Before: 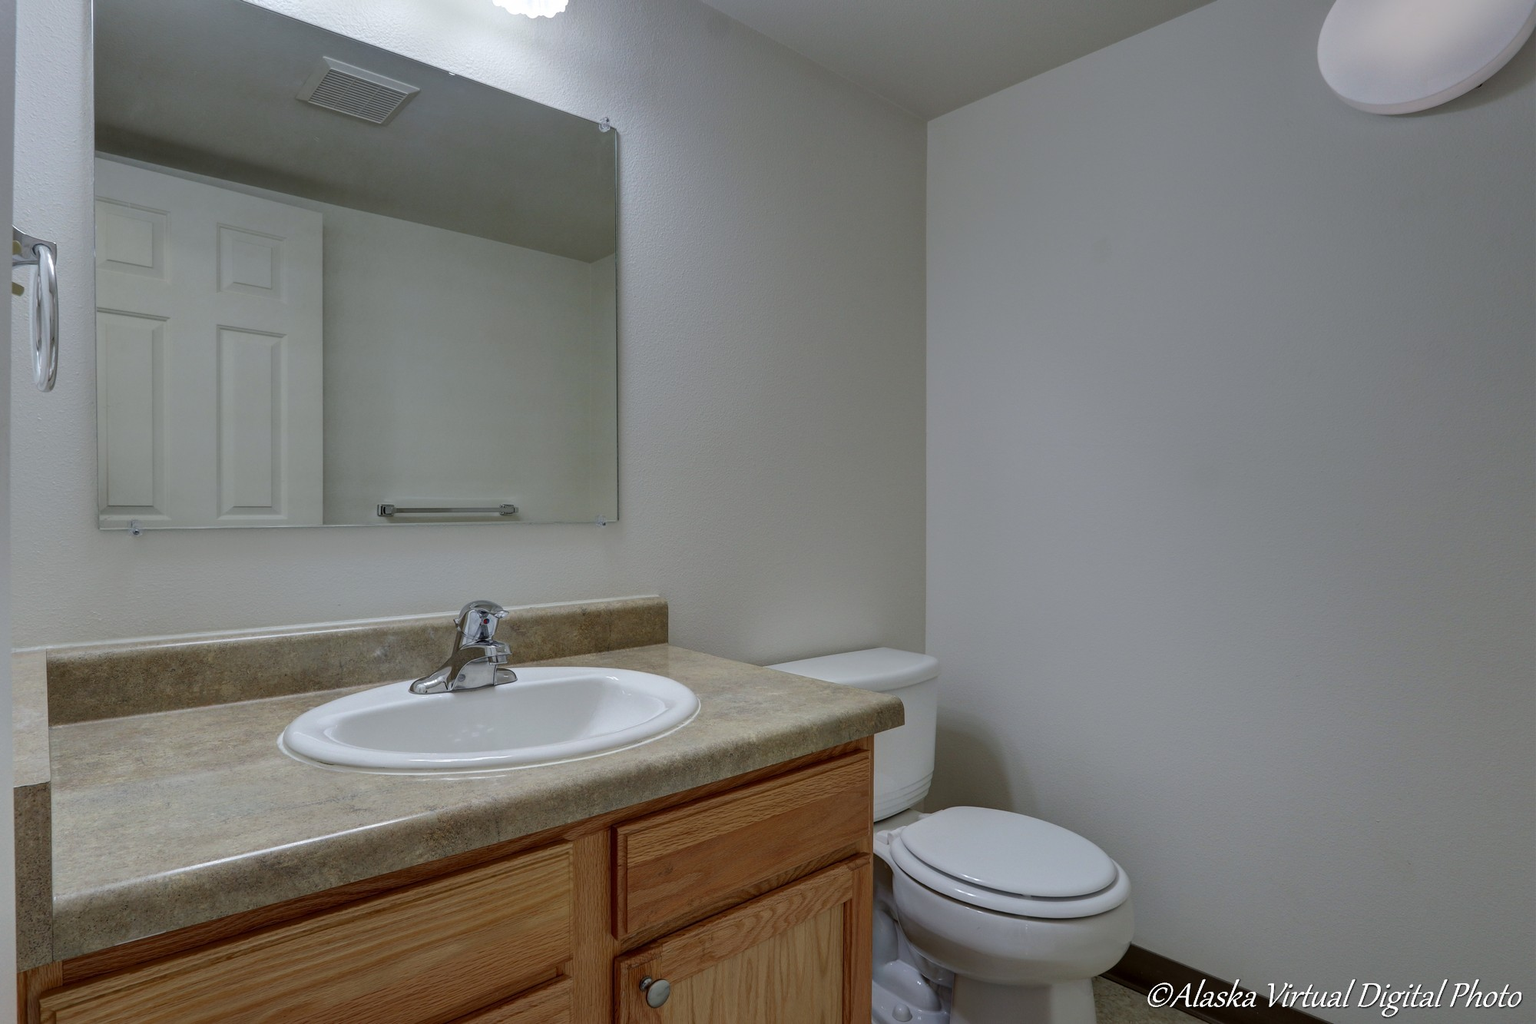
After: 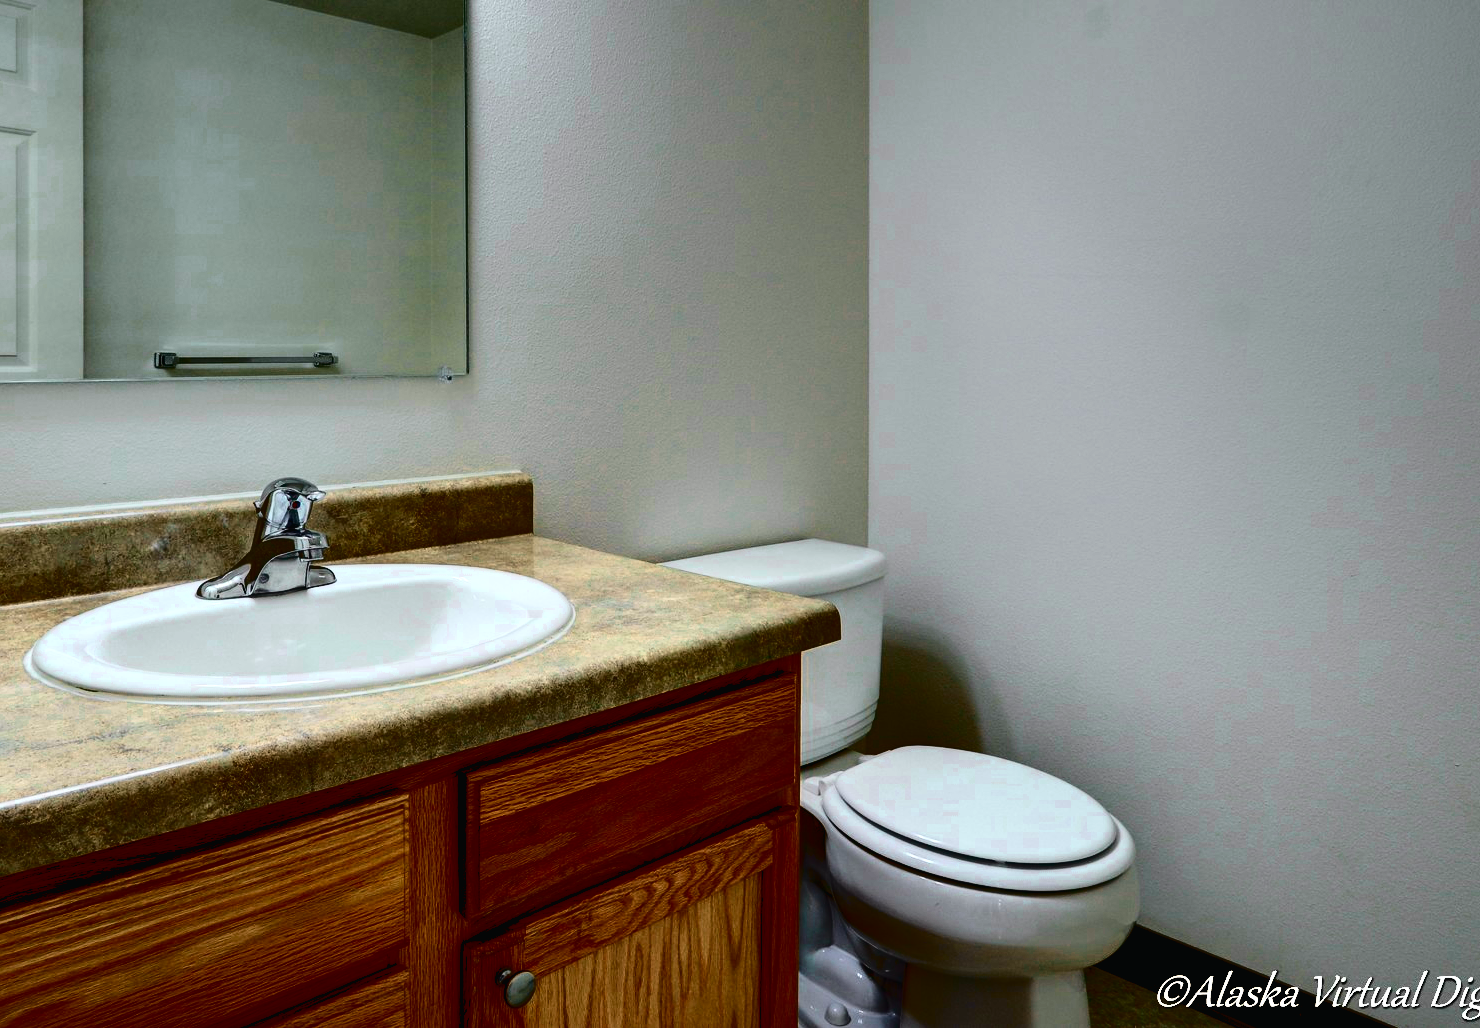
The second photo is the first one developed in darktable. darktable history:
tone curve: curves: ch0 [(0, 0.014) (0.17, 0.099) (0.392, 0.438) (0.725, 0.828) (0.872, 0.918) (1, 0.981)]; ch1 [(0, 0) (0.402, 0.36) (0.488, 0.466) (0.5, 0.499) (0.515, 0.515) (0.574, 0.595) (0.619, 0.65) (0.701, 0.725) (1, 1)]; ch2 [(0, 0) (0.432, 0.422) (0.486, 0.49) (0.503, 0.503) (0.523, 0.554) (0.562, 0.606) (0.644, 0.694) (0.717, 0.753) (1, 0.991)], color space Lab, independent channels
crop: left 16.871%, top 22.857%, right 9.116%
rgb levels: levels [[0.01, 0.419, 0.839], [0, 0.5, 1], [0, 0.5, 1]]
color zones: curves: ch0 [(0.018, 0.548) (0.197, 0.654) (0.425, 0.447) (0.605, 0.658) (0.732, 0.579)]; ch1 [(0.105, 0.531) (0.224, 0.531) (0.386, 0.39) (0.618, 0.456) (0.732, 0.456) (0.956, 0.421)]; ch2 [(0.039, 0.583) (0.215, 0.465) (0.399, 0.544) (0.465, 0.548) (0.614, 0.447) (0.724, 0.43) (0.882, 0.623) (0.956, 0.632)]
contrast brightness saturation: contrast 0.22, brightness -0.19, saturation 0.24
